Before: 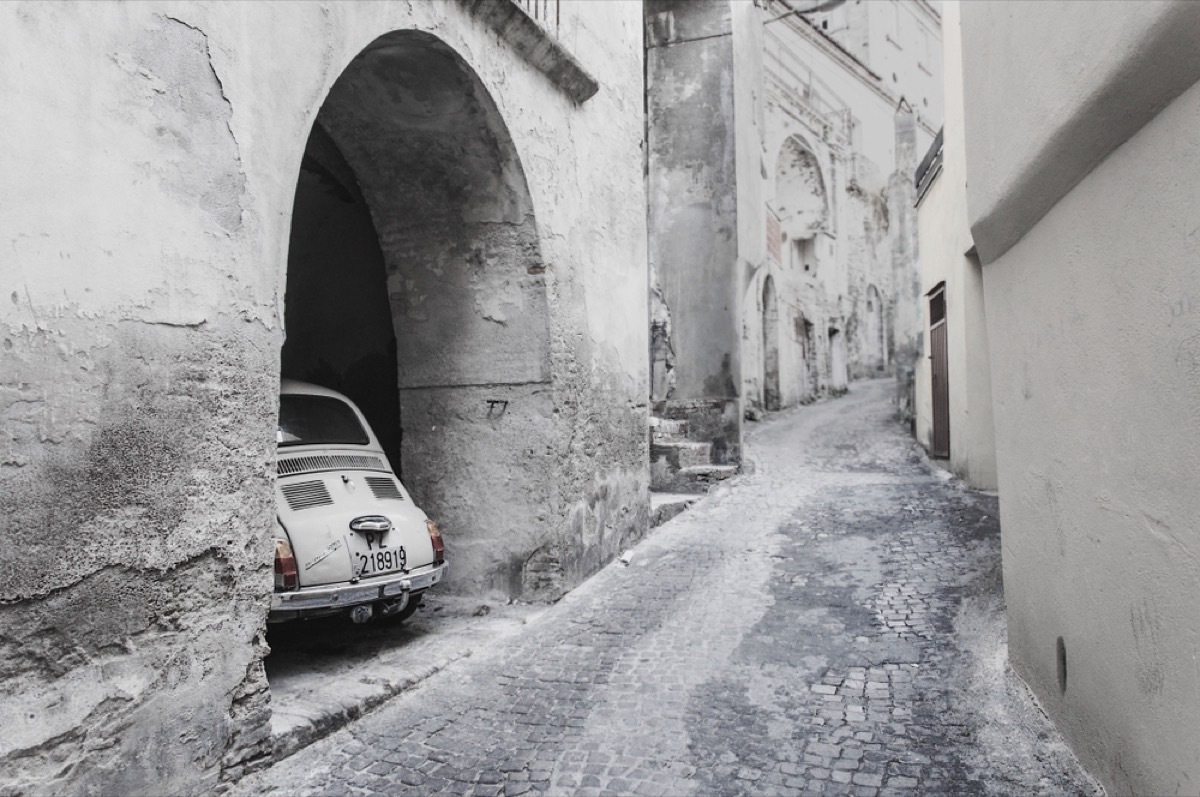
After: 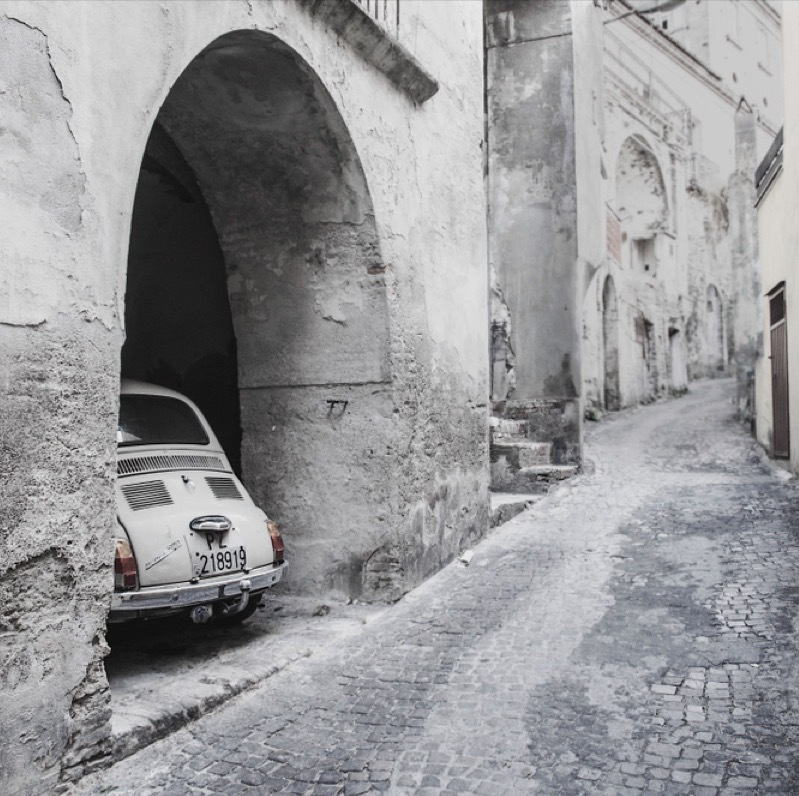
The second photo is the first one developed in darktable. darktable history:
crop and rotate: left 13.409%, right 19.924%
white balance: red 1, blue 1
